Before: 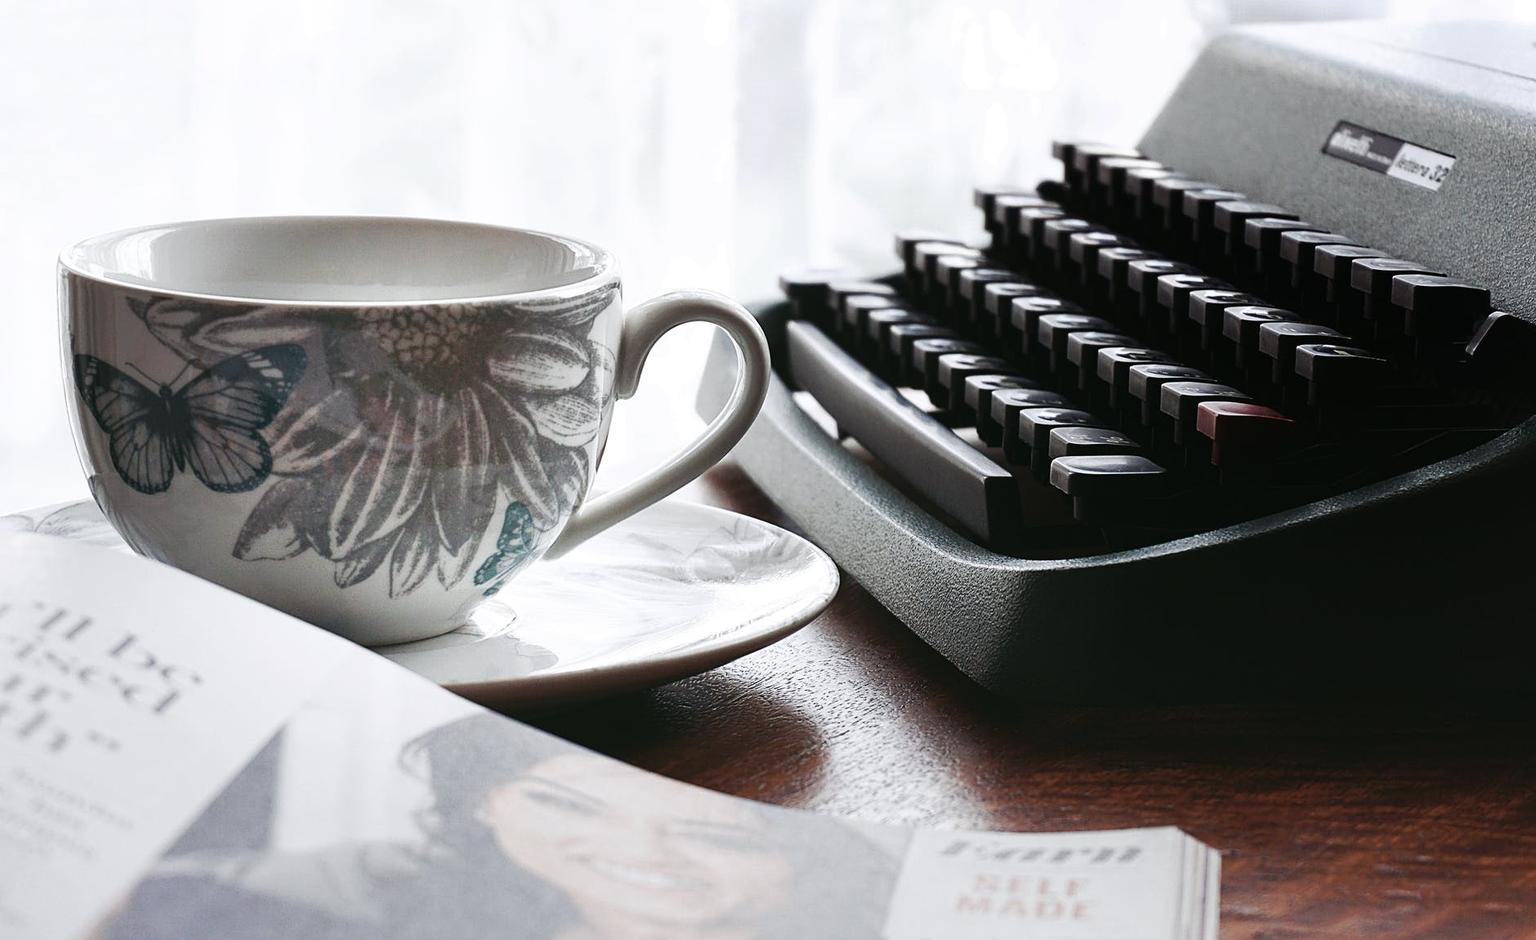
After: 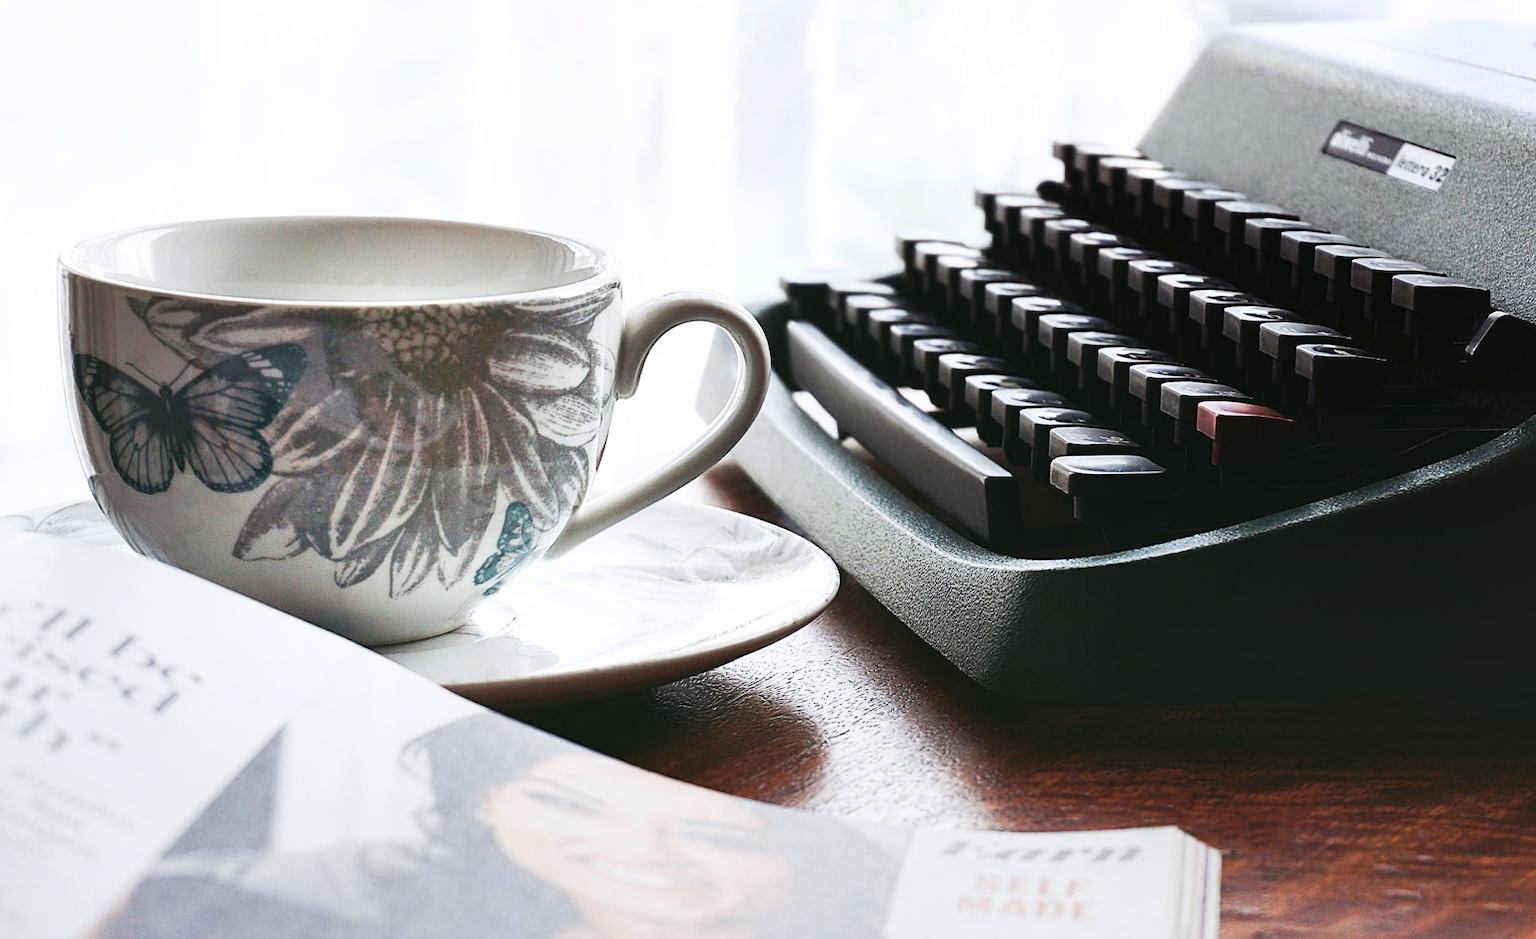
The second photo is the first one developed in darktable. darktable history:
contrast brightness saturation: contrast 0.199, brightness 0.161, saturation 0.223
shadows and highlights: shadows 36.97, highlights -27.99, soften with gaussian
